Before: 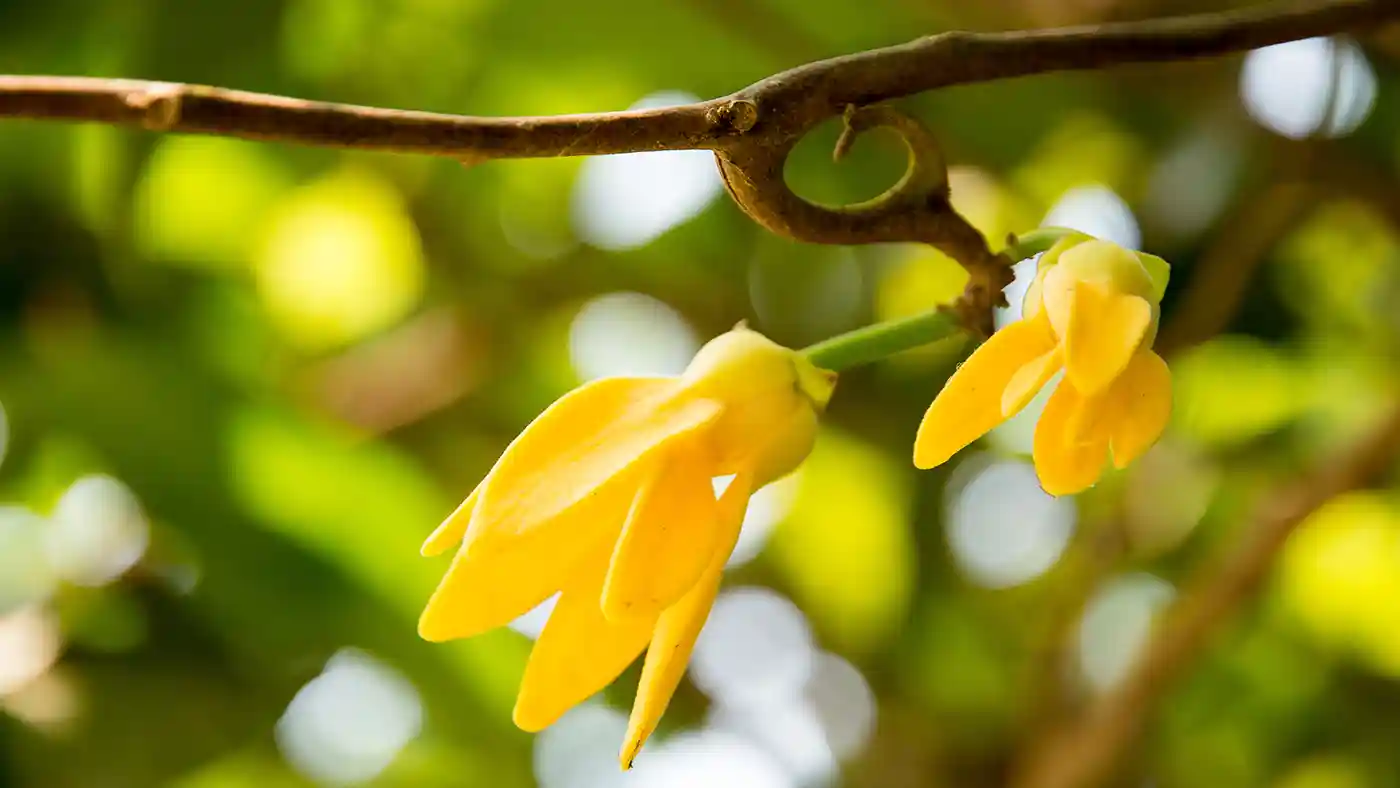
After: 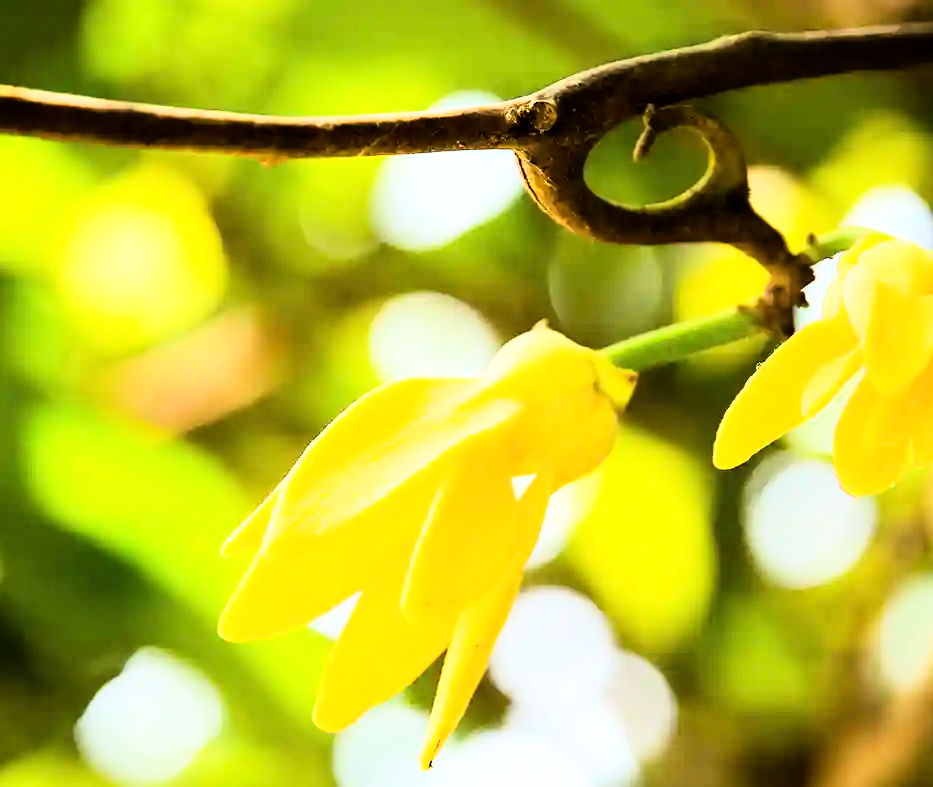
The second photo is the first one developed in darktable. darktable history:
crop and rotate: left 14.385%, right 18.948%
rgb curve: curves: ch0 [(0, 0) (0.21, 0.15) (0.24, 0.21) (0.5, 0.75) (0.75, 0.96) (0.89, 0.99) (1, 1)]; ch1 [(0, 0.02) (0.21, 0.13) (0.25, 0.2) (0.5, 0.67) (0.75, 0.9) (0.89, 0.97) (1, 1)]; ch2 [(0, 0.02) (0.21, 0.13) (0.25, 0.2) (0.5, 0.67) (0.75, 0.9) (0.89, 0.97) (1, 1)], compensate middle gray true
